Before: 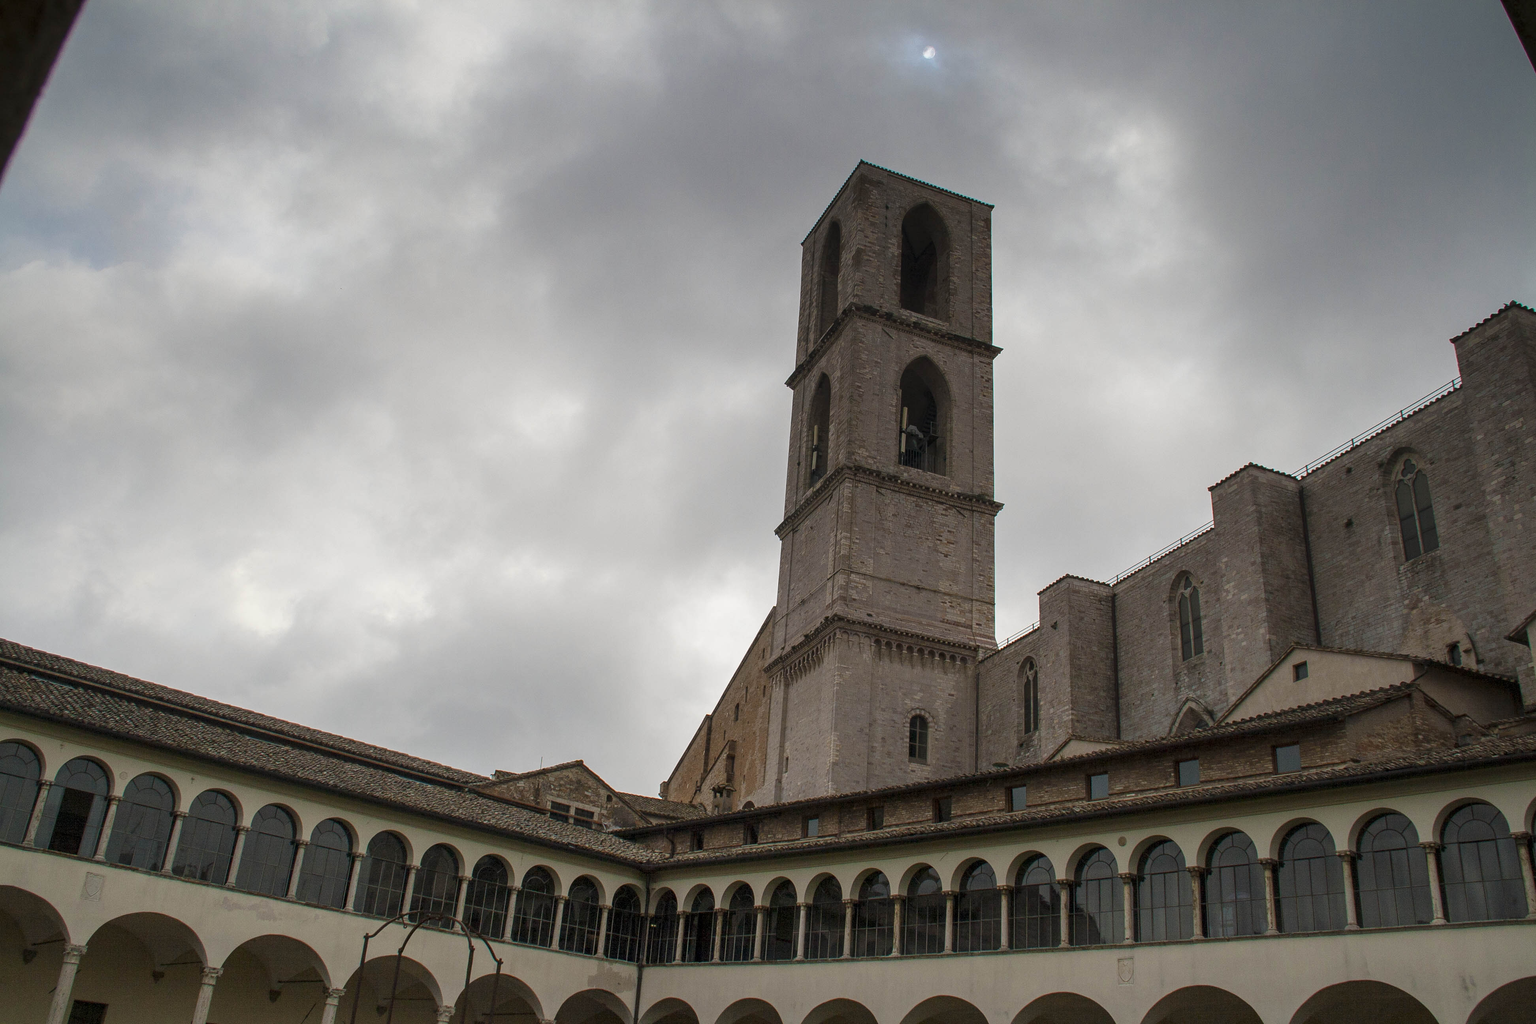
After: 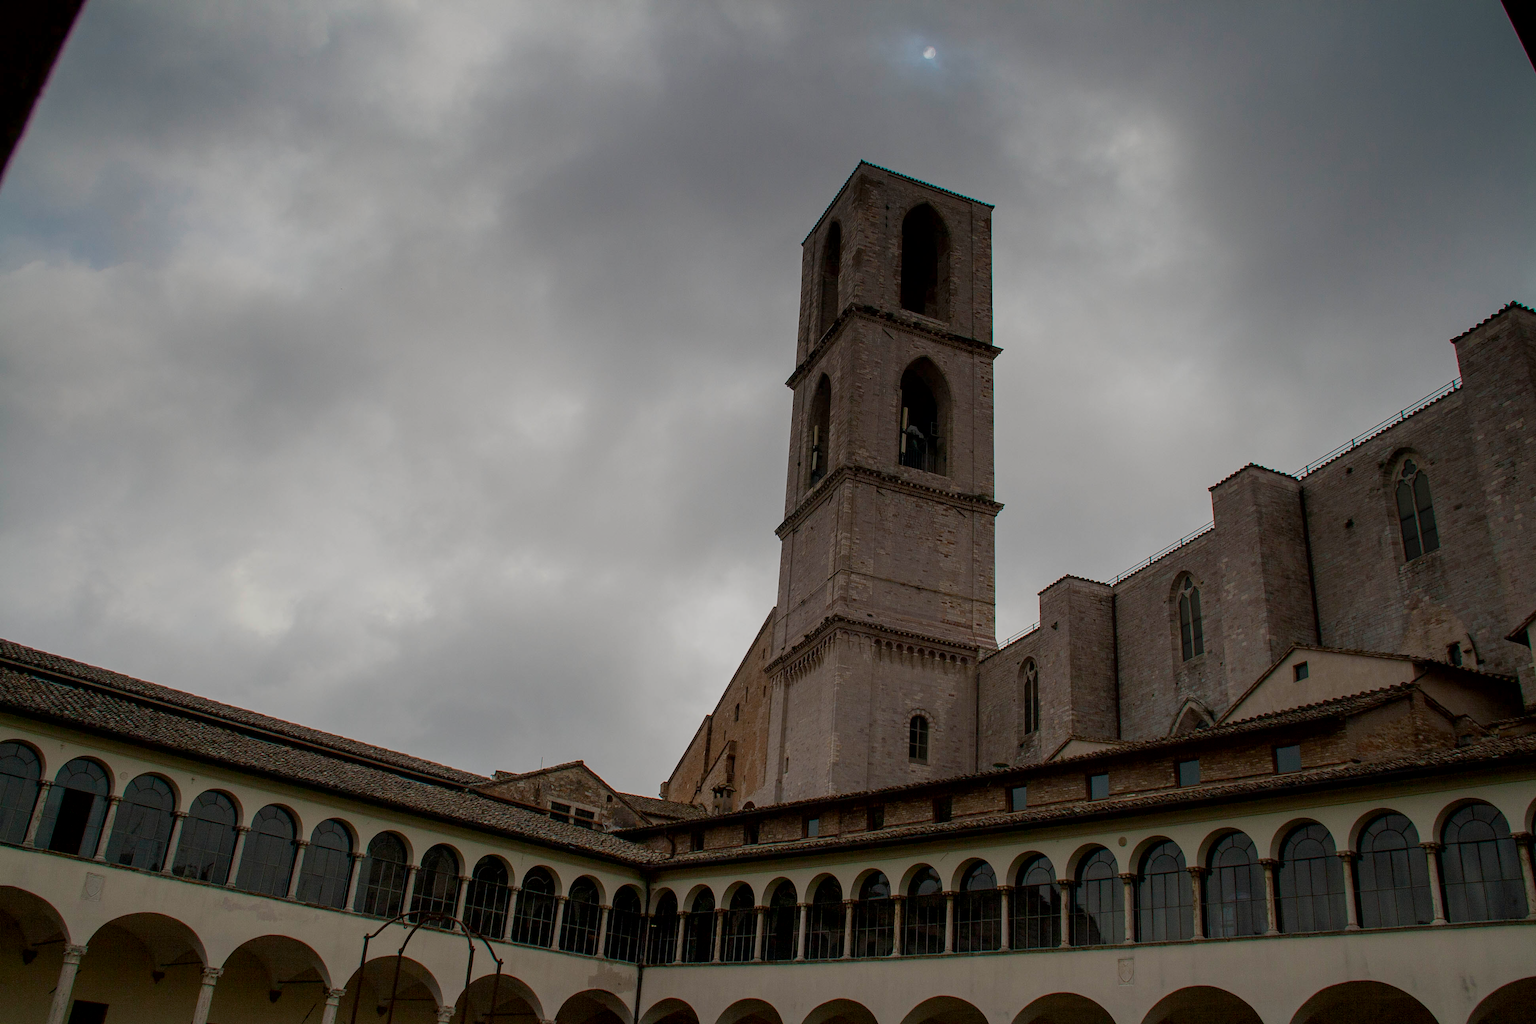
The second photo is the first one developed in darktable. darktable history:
exposure: black level correction 0.009, exposure -0.629 EV, compensate highlight preservation false
local contrast: mode bilateral grid, contrast 99, coarseness 100, detail 89%, midtone range 0.2
